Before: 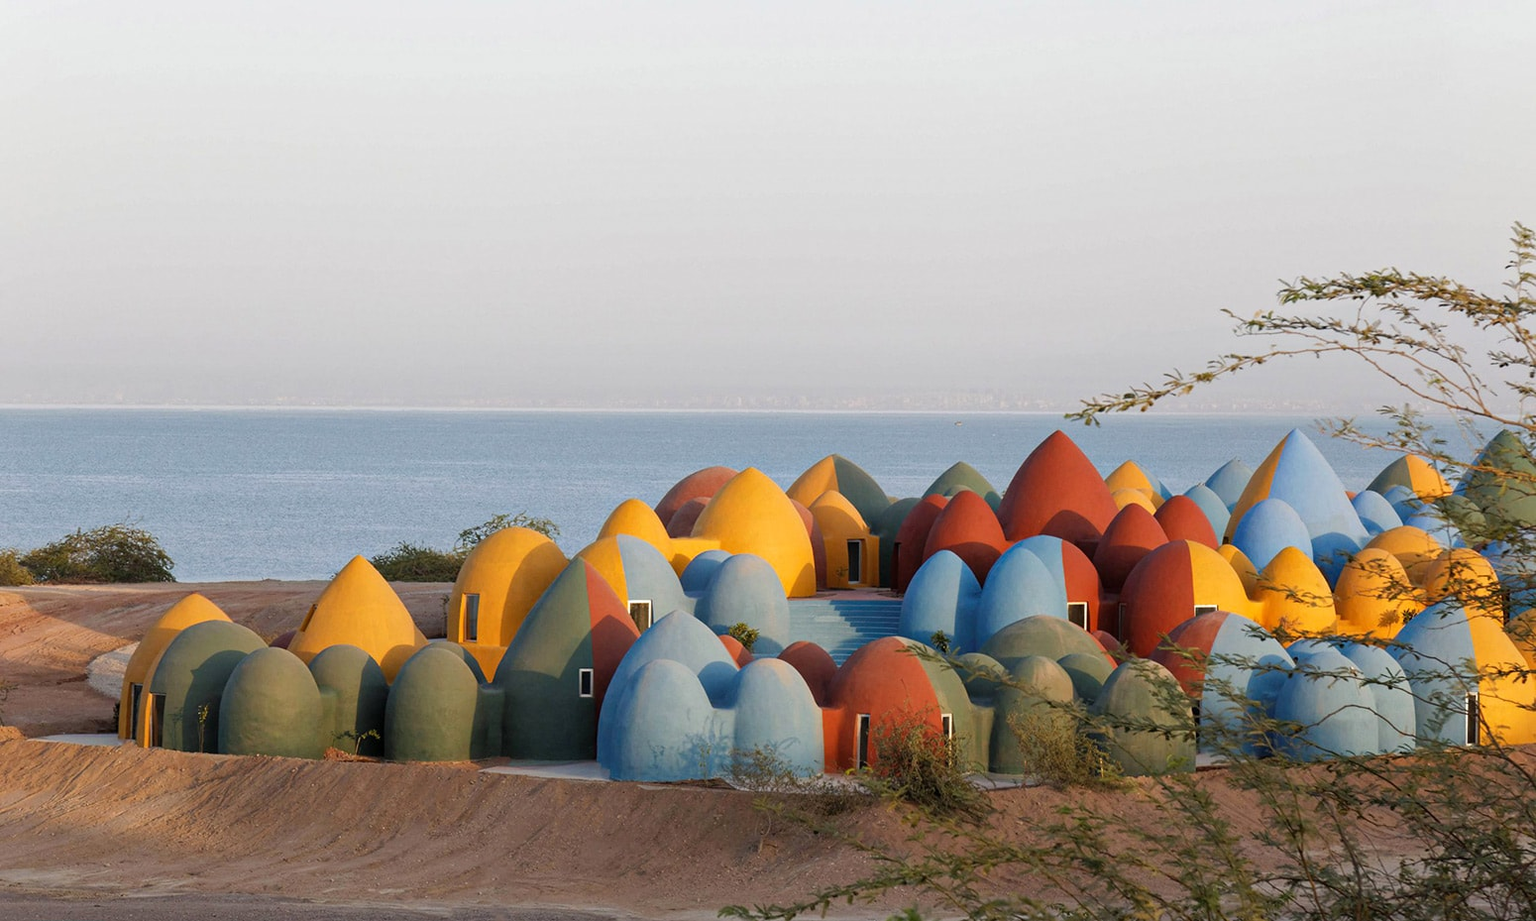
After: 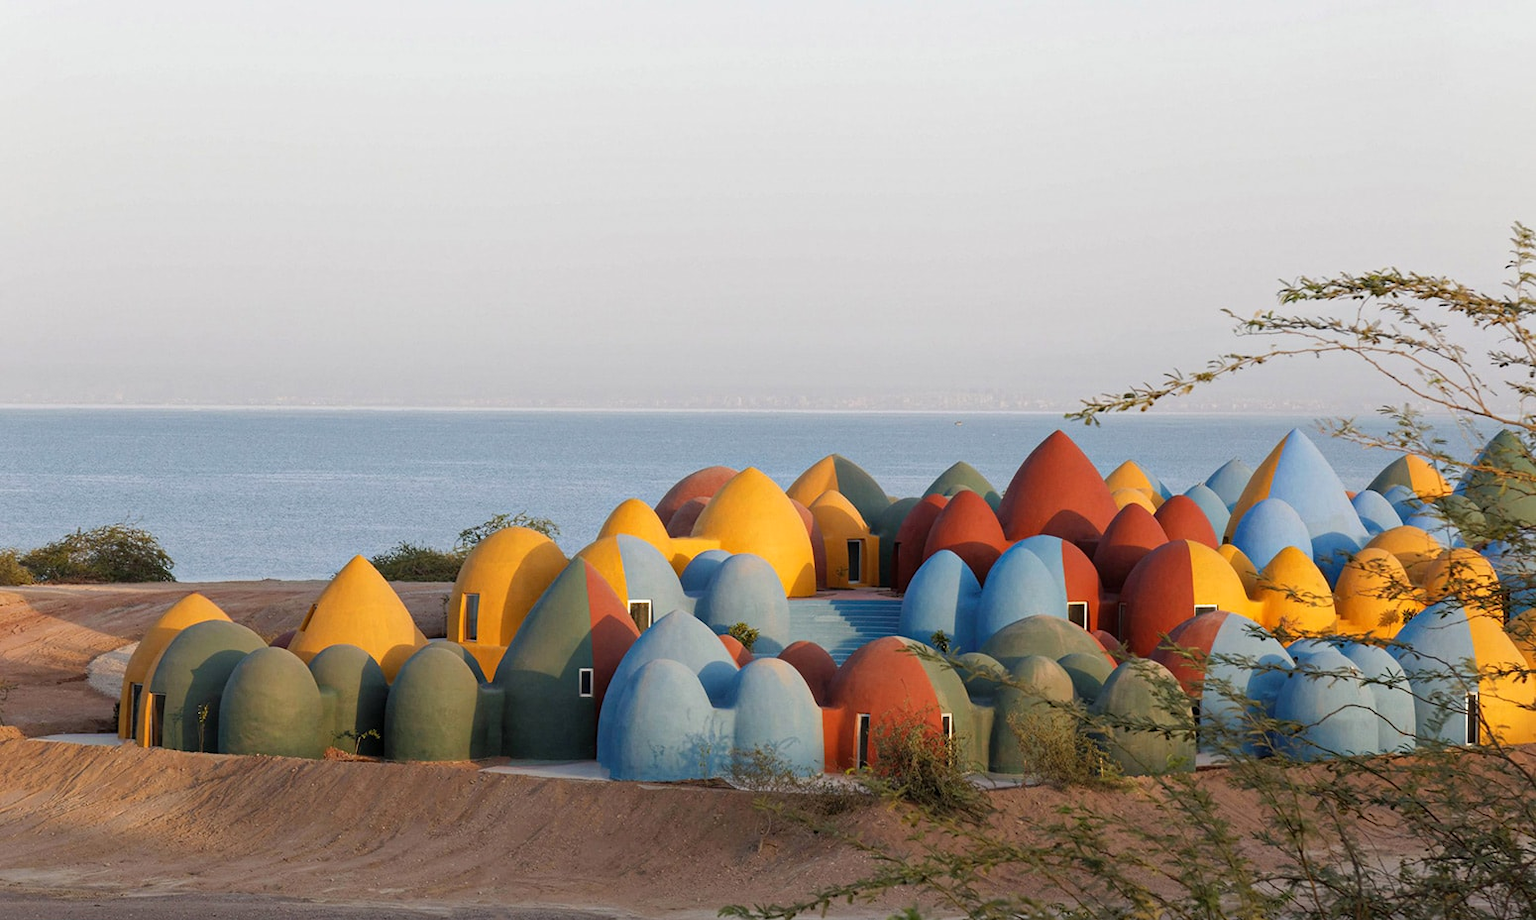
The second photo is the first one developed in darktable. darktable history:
tone equalizer: -8 EV 0.055 EV
